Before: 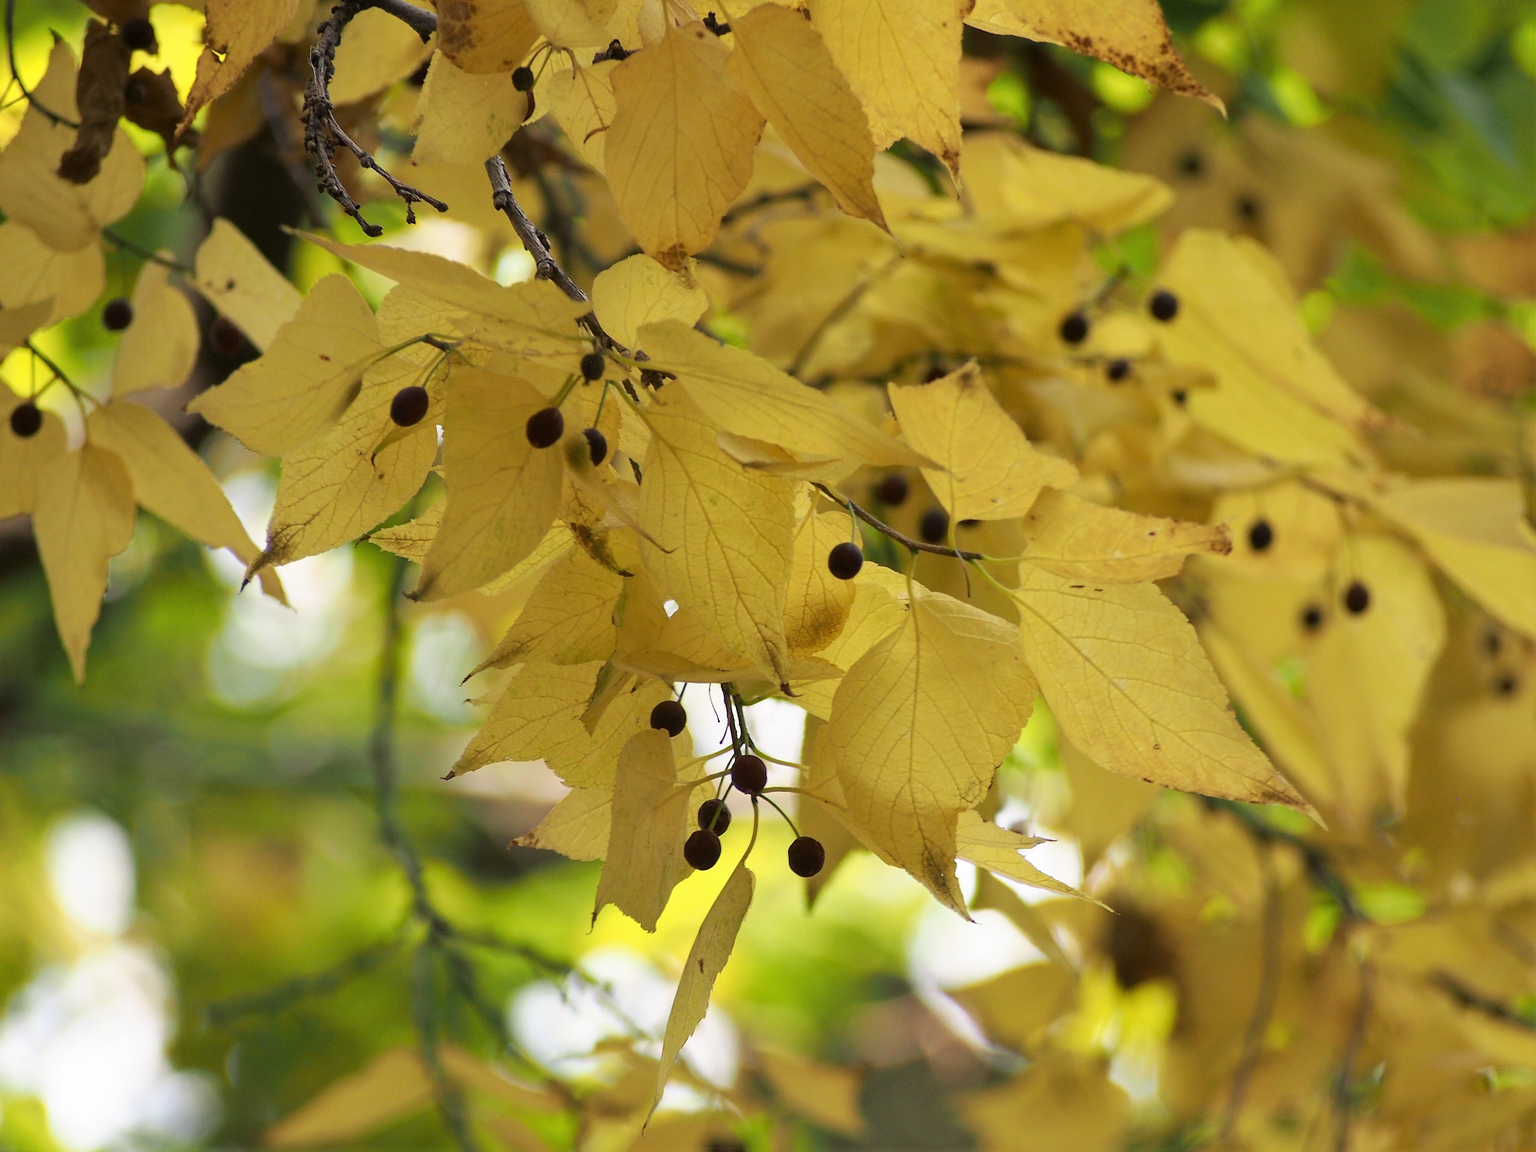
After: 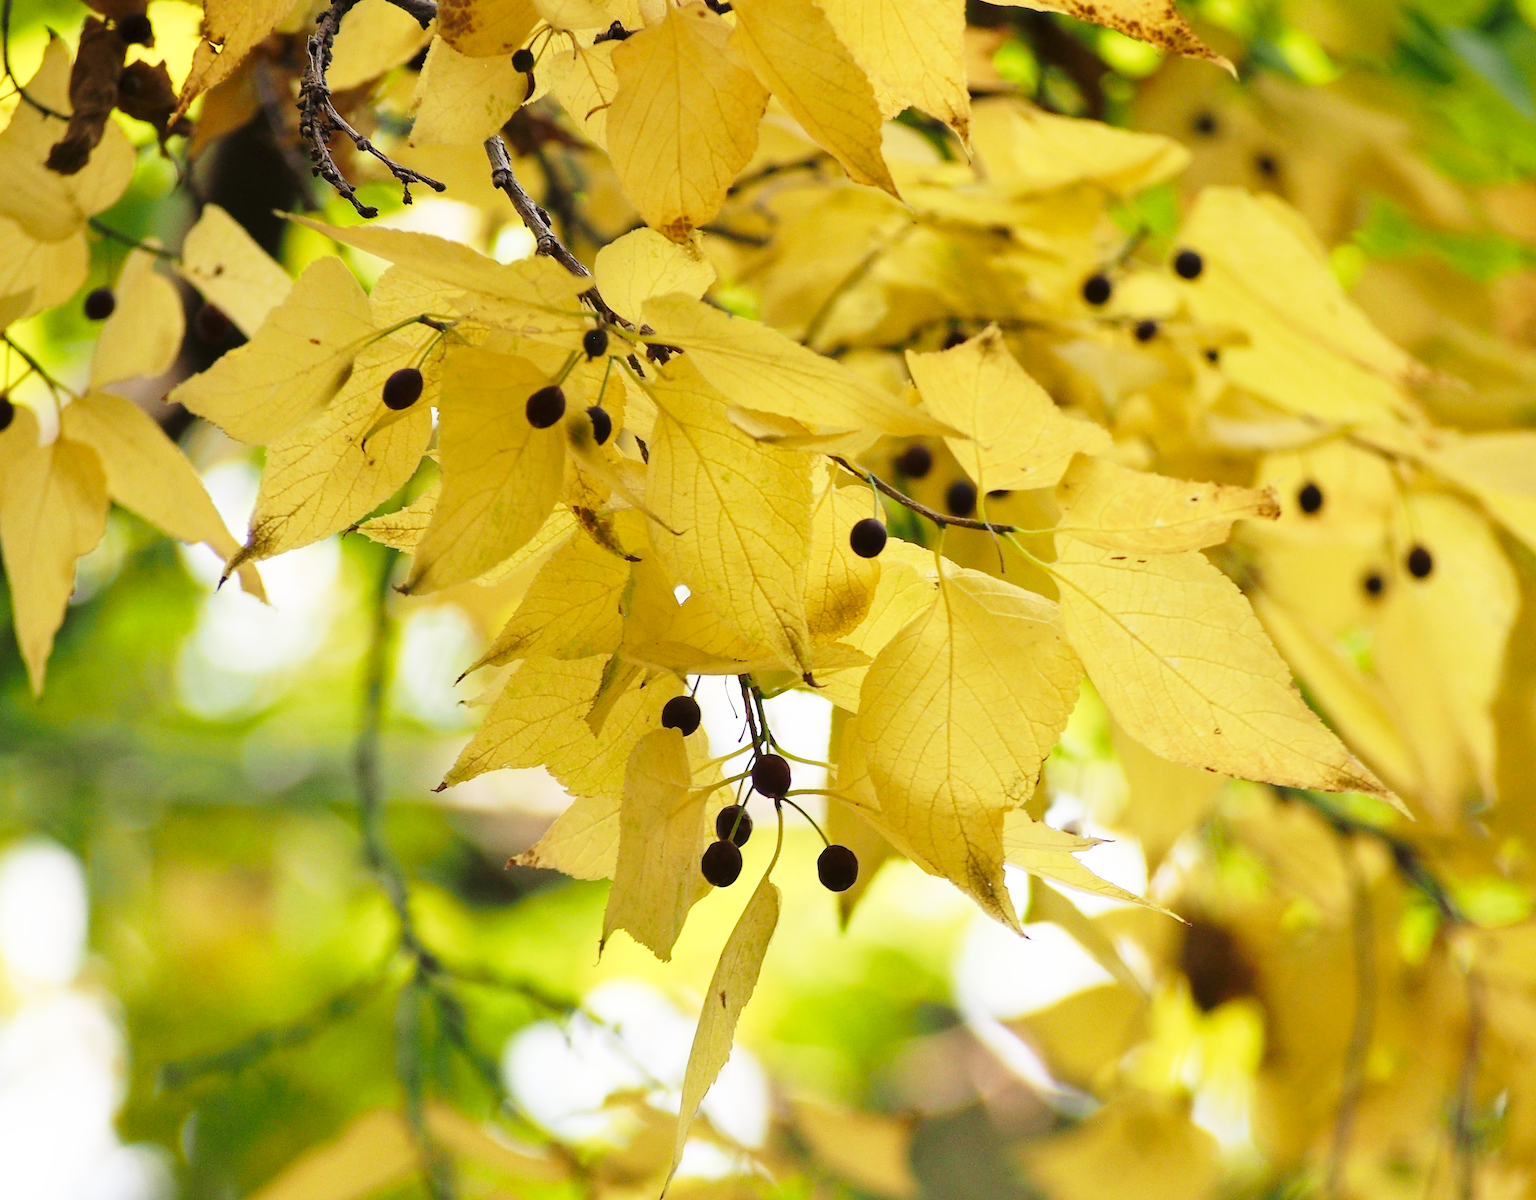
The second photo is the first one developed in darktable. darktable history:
base curve: curves: ch0 [(0, 0) (0.028, 0.03) (0.121, 0.232) (0.46, 0.748) (0.859, 0.968) (1, 1)], preserve colors none
rotate and perspective: rotation -1.68°, lens shift (vertical) -0.146, crop left 0.049, crop right 0.912, crop top 0.032, crop bottom 0.96
